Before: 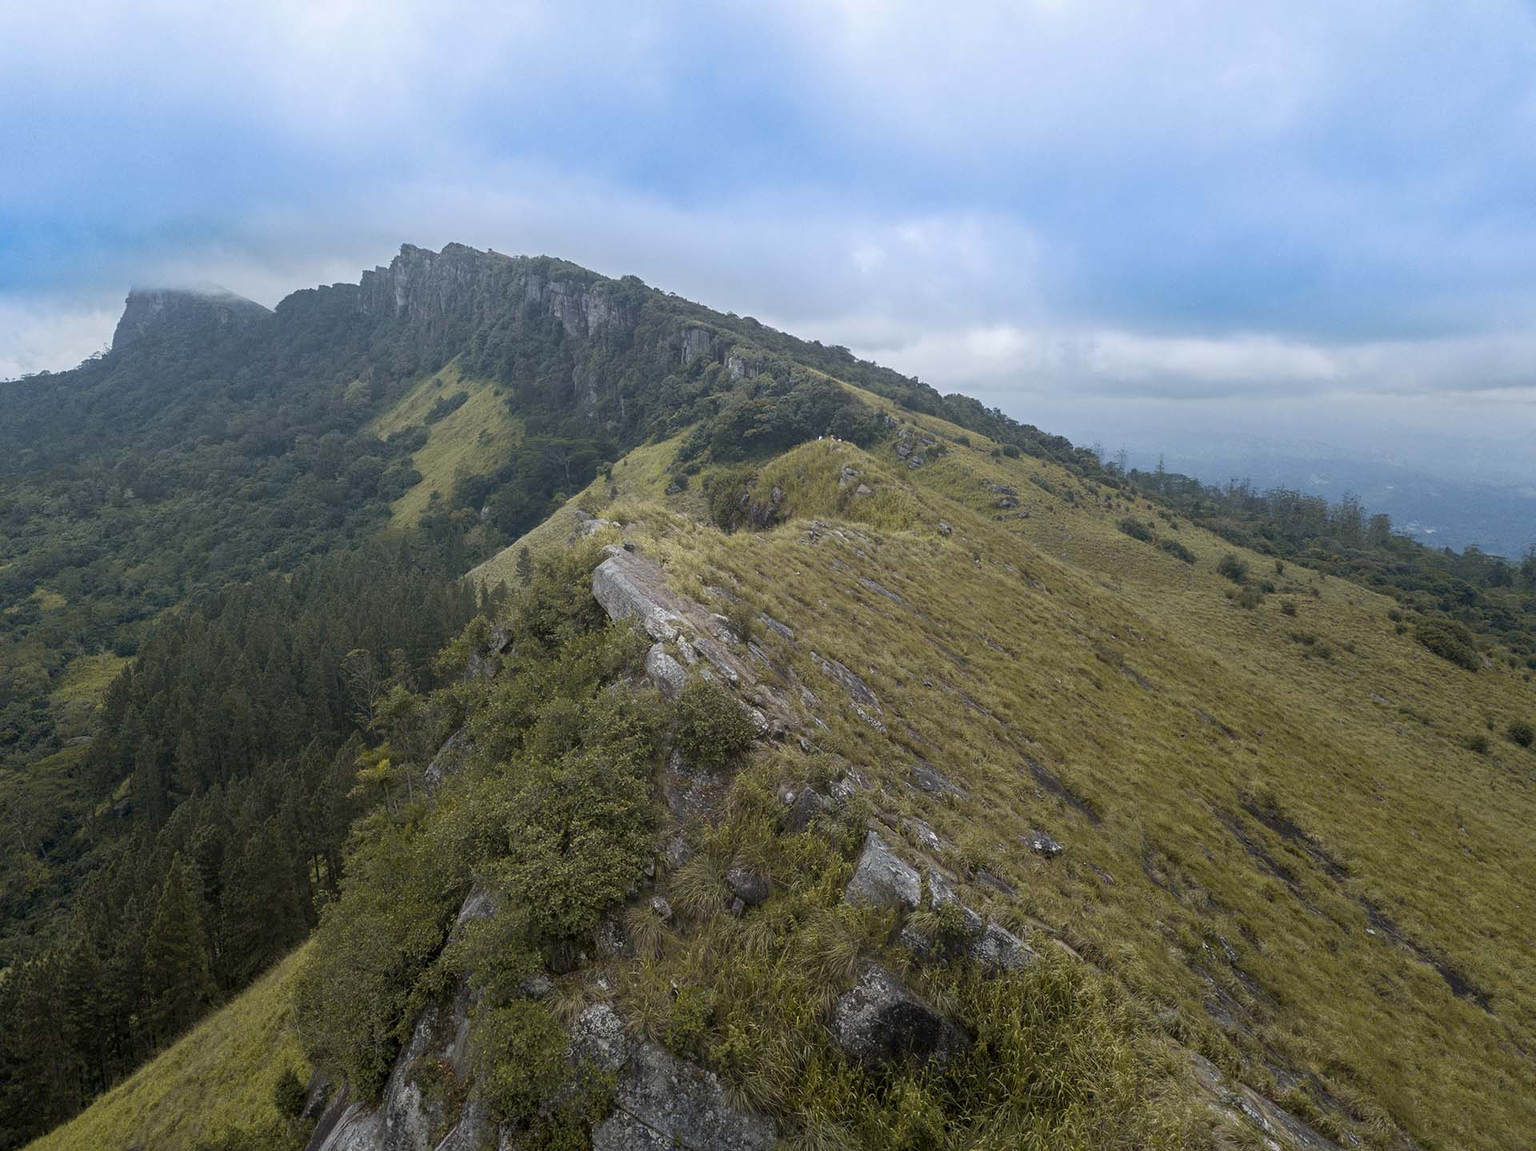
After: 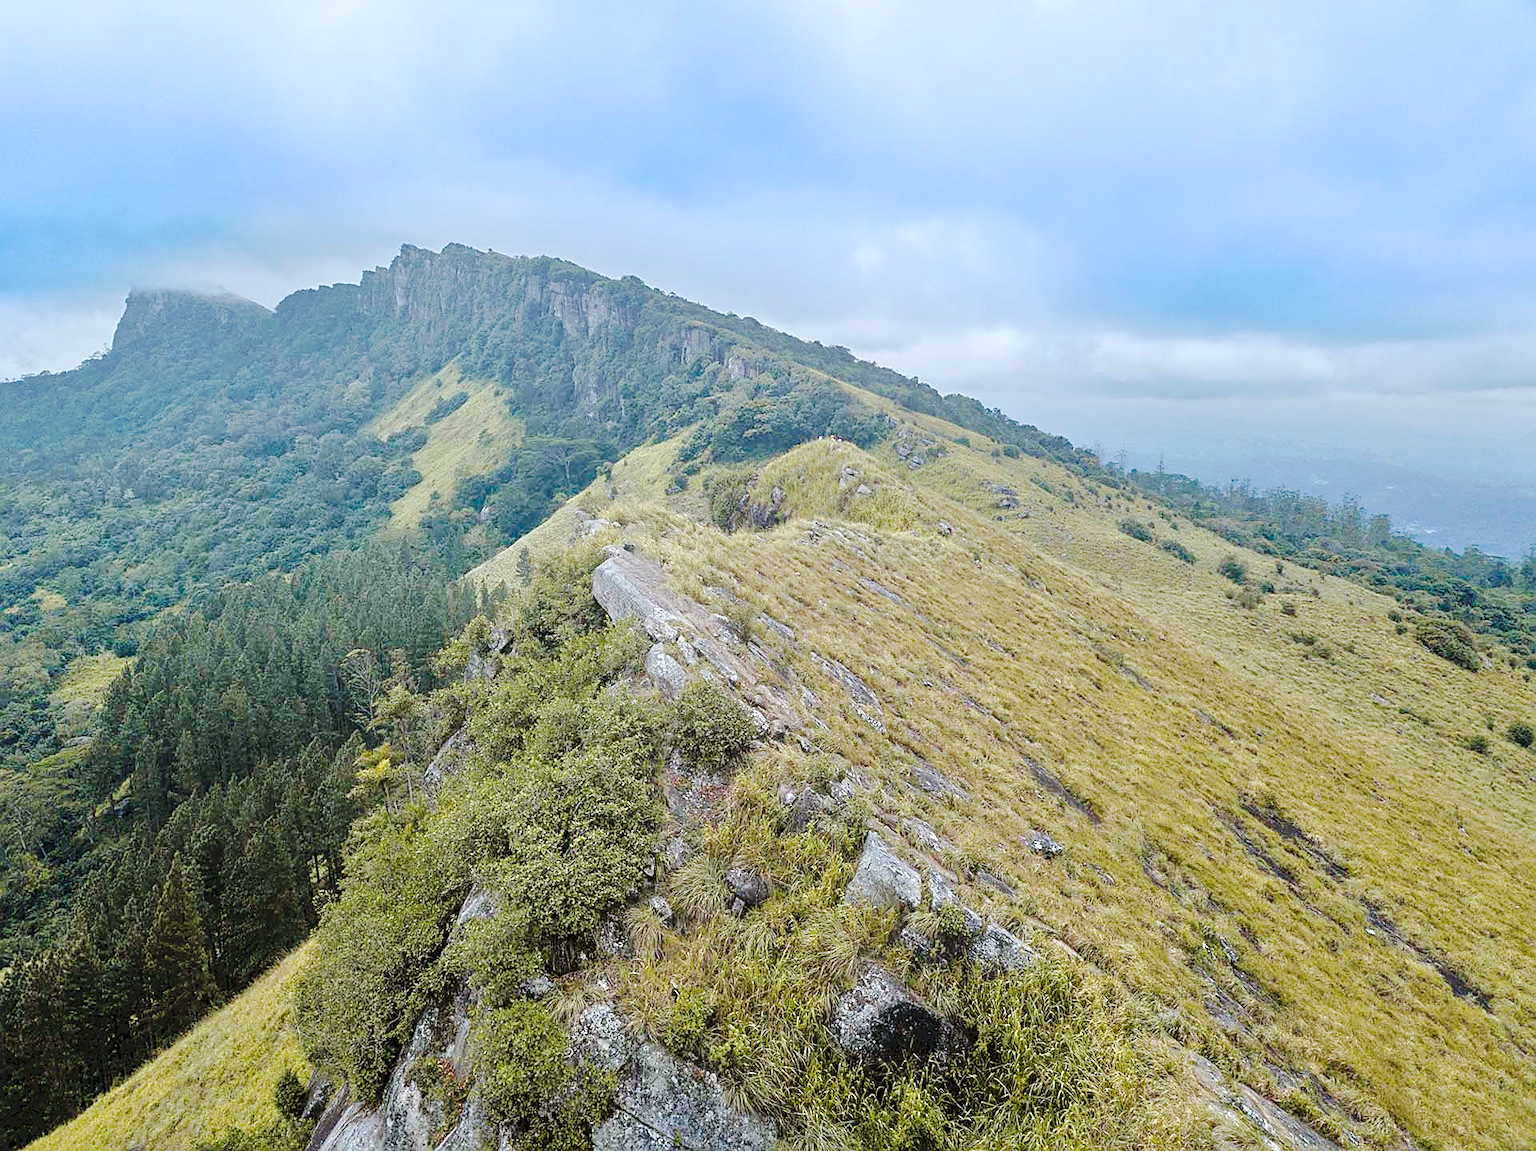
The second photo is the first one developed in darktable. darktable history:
sharpen: on, module defaults
white balance: red 0.967, blue 1.049
tone equalizer: -7 EV 0.15 EV, -6 EV 0.6 EV, -5 EV 1.15 EV, -4 EV 1.33 EV, -3 EV 1.15 EV, -2 EV 0.6 EV, -1 EV 0.15 EV, mask exposure compensation -0.5 EV
tone curve: curves: ch0 [(0, 0) (0.003, 0.076) (0.011, 0.081) (0.025, 0.084) (0.044, 0.092) (0.069, 0.1) (0.1, 0.117) (0.136, 0.144) (0.177, 0.186) (0.224, 0.237) (0.277, 0.306) (0.335, 0.39) (0.399, 0.494) (0.468, 0.574) (0.543, 0.666) (0.623, 0.722) (0.709, 0.79) (0.801, 0.855) (0.898, 0.926) (1, 1)], preserve colors none
